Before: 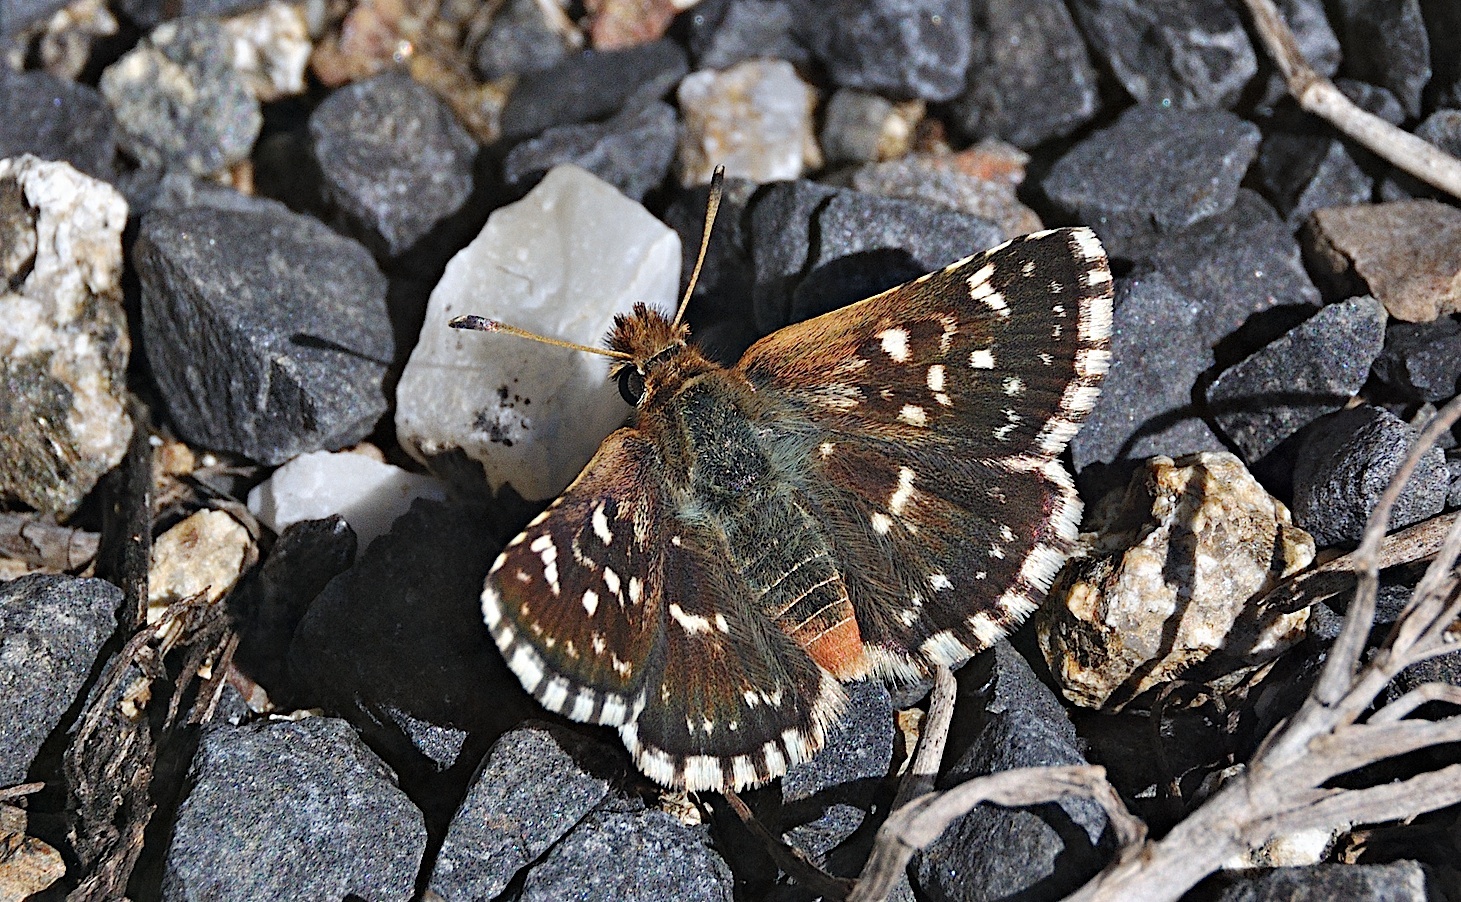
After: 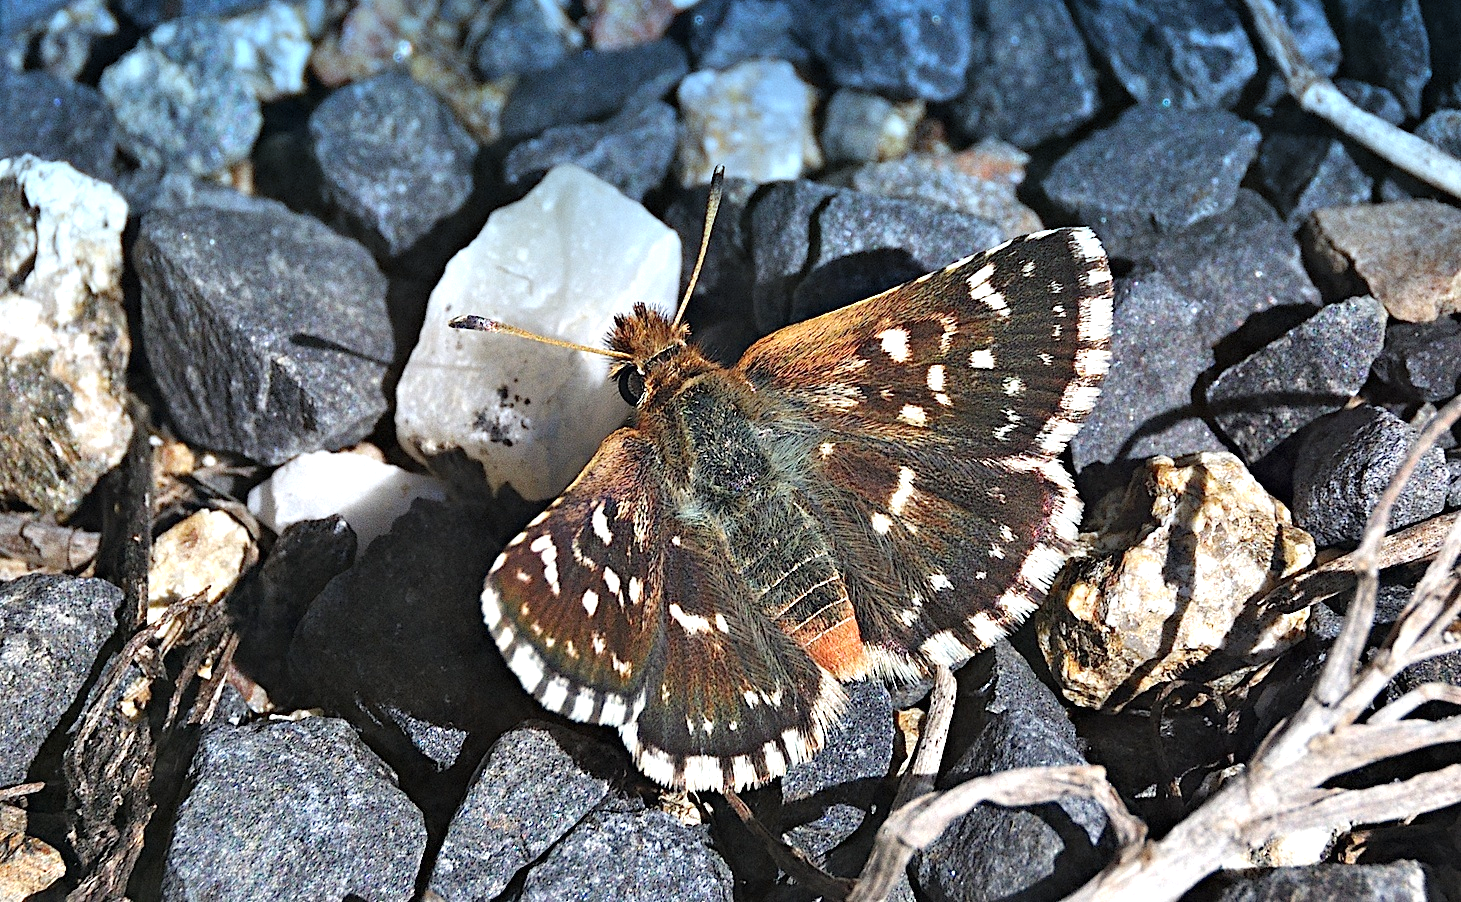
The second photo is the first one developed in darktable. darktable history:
exposure: exposure 0.669 EV, compensate highlight preservation false
graduated density: density 2.02 EV, hardness 44%, rotation 0.374°, offset 8.21, hue 208.8°, saturation 97%
